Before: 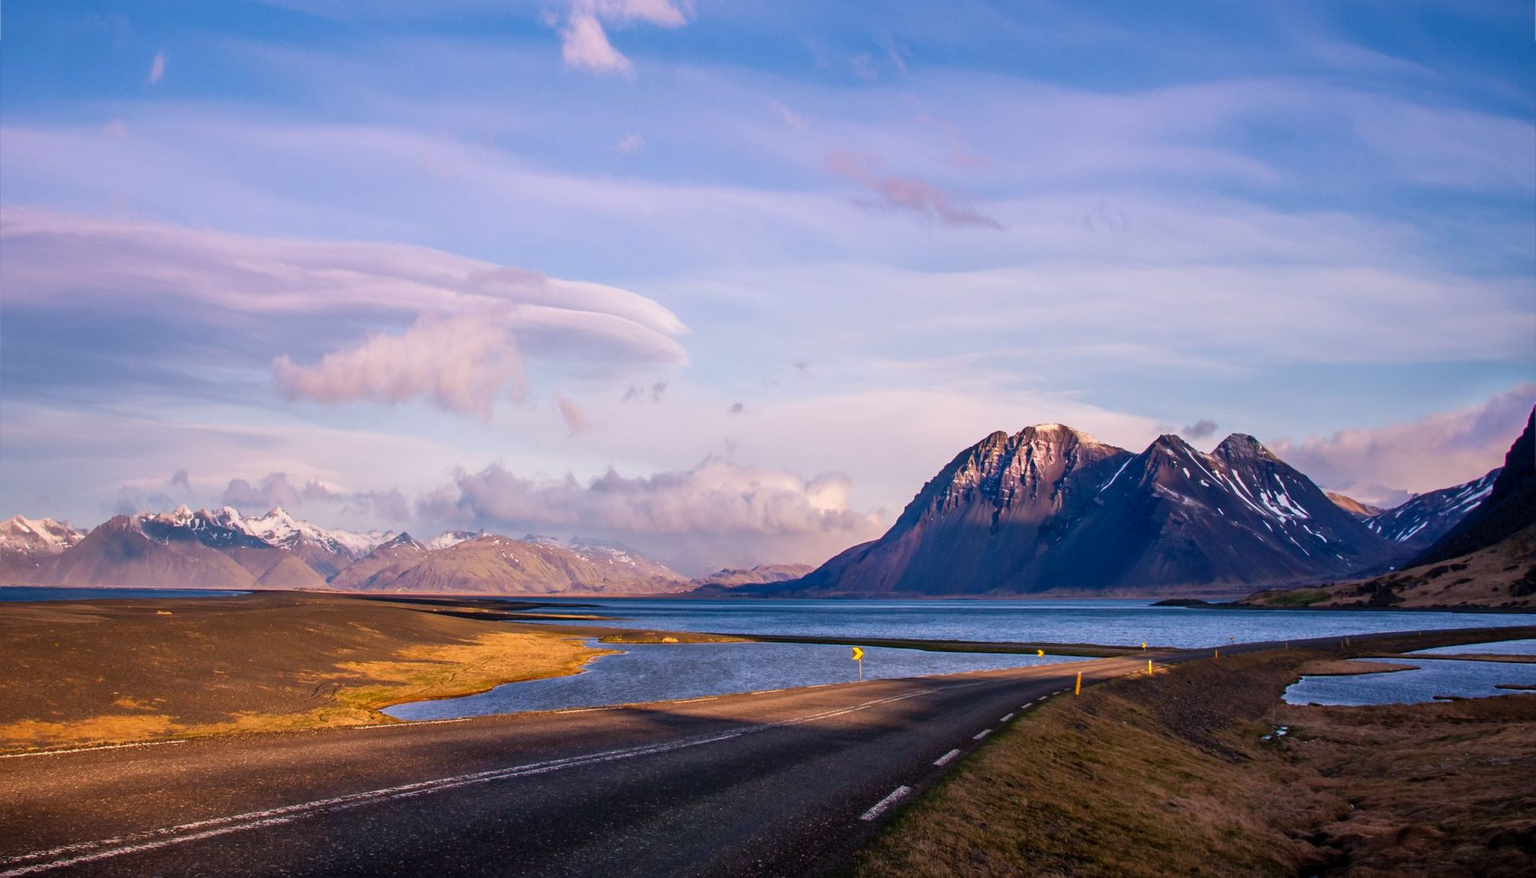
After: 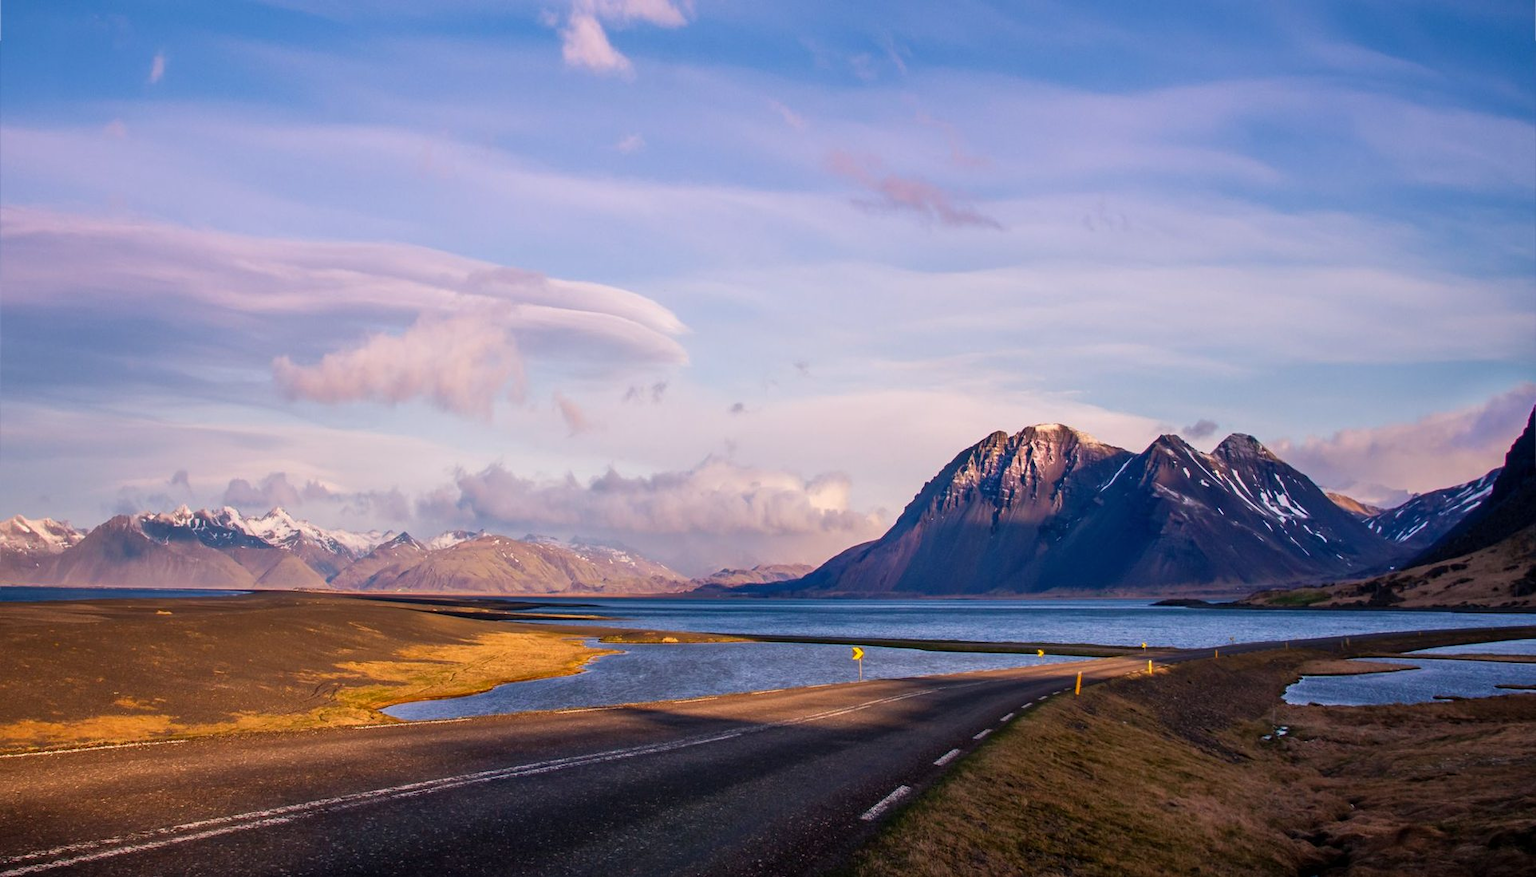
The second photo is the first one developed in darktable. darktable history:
color correction: highlights b* 2.99
tone equalizer: edges refinement/feathering 500, mask exposure compensation -1.57 EV, preserve details no
